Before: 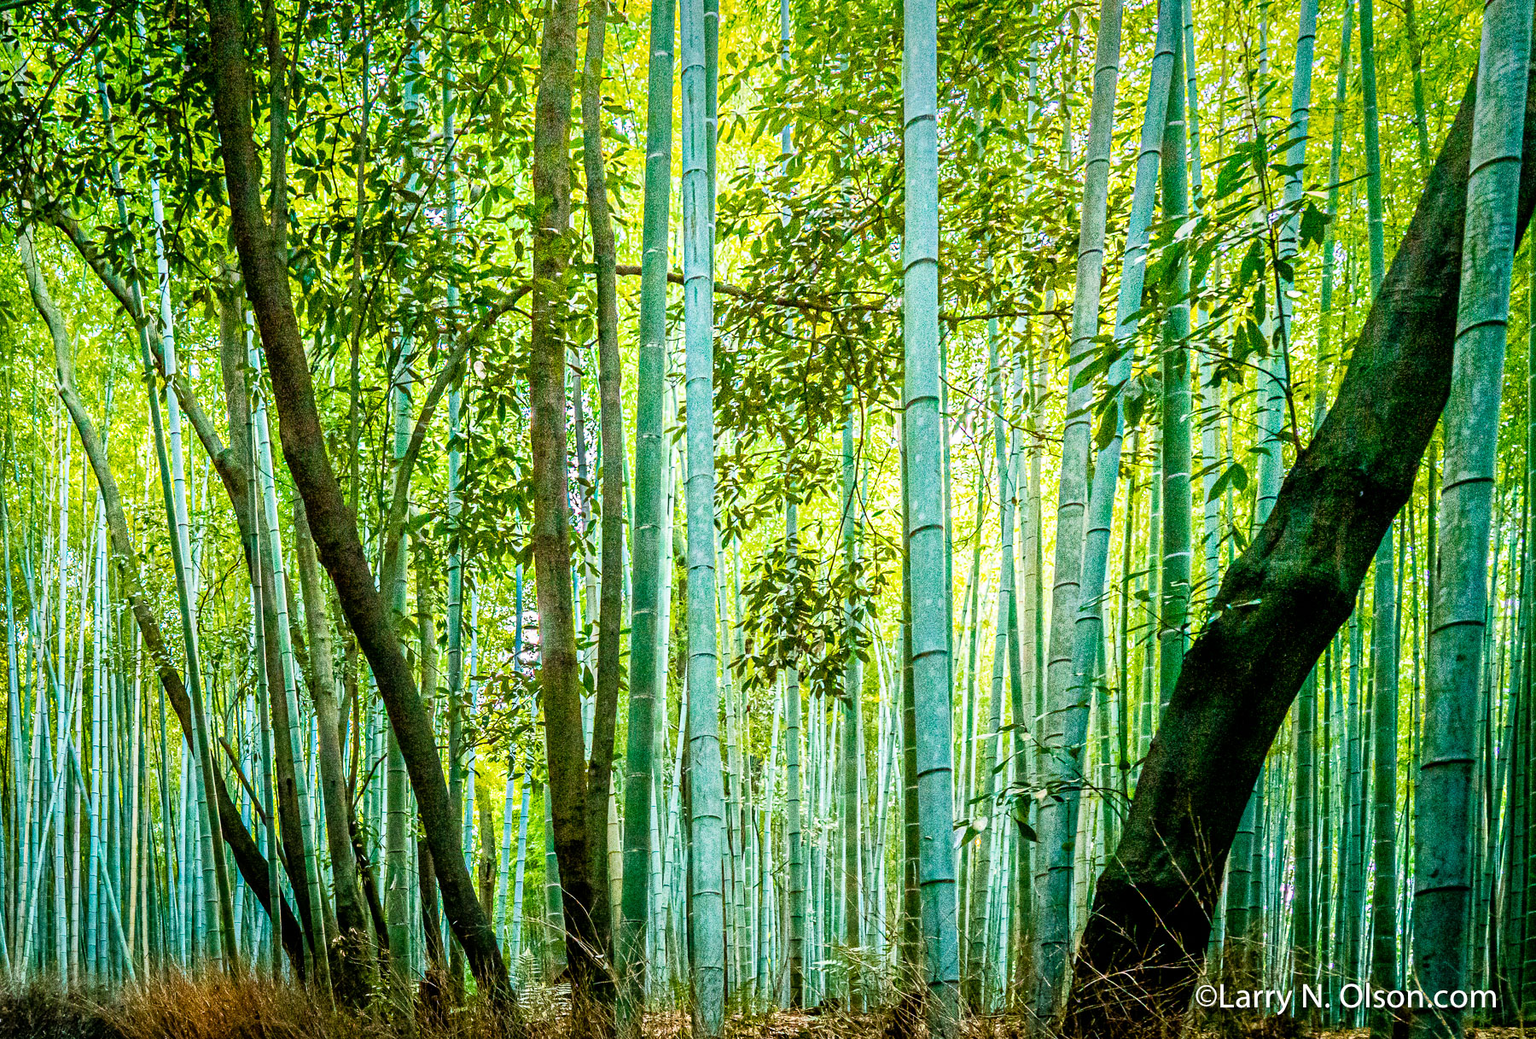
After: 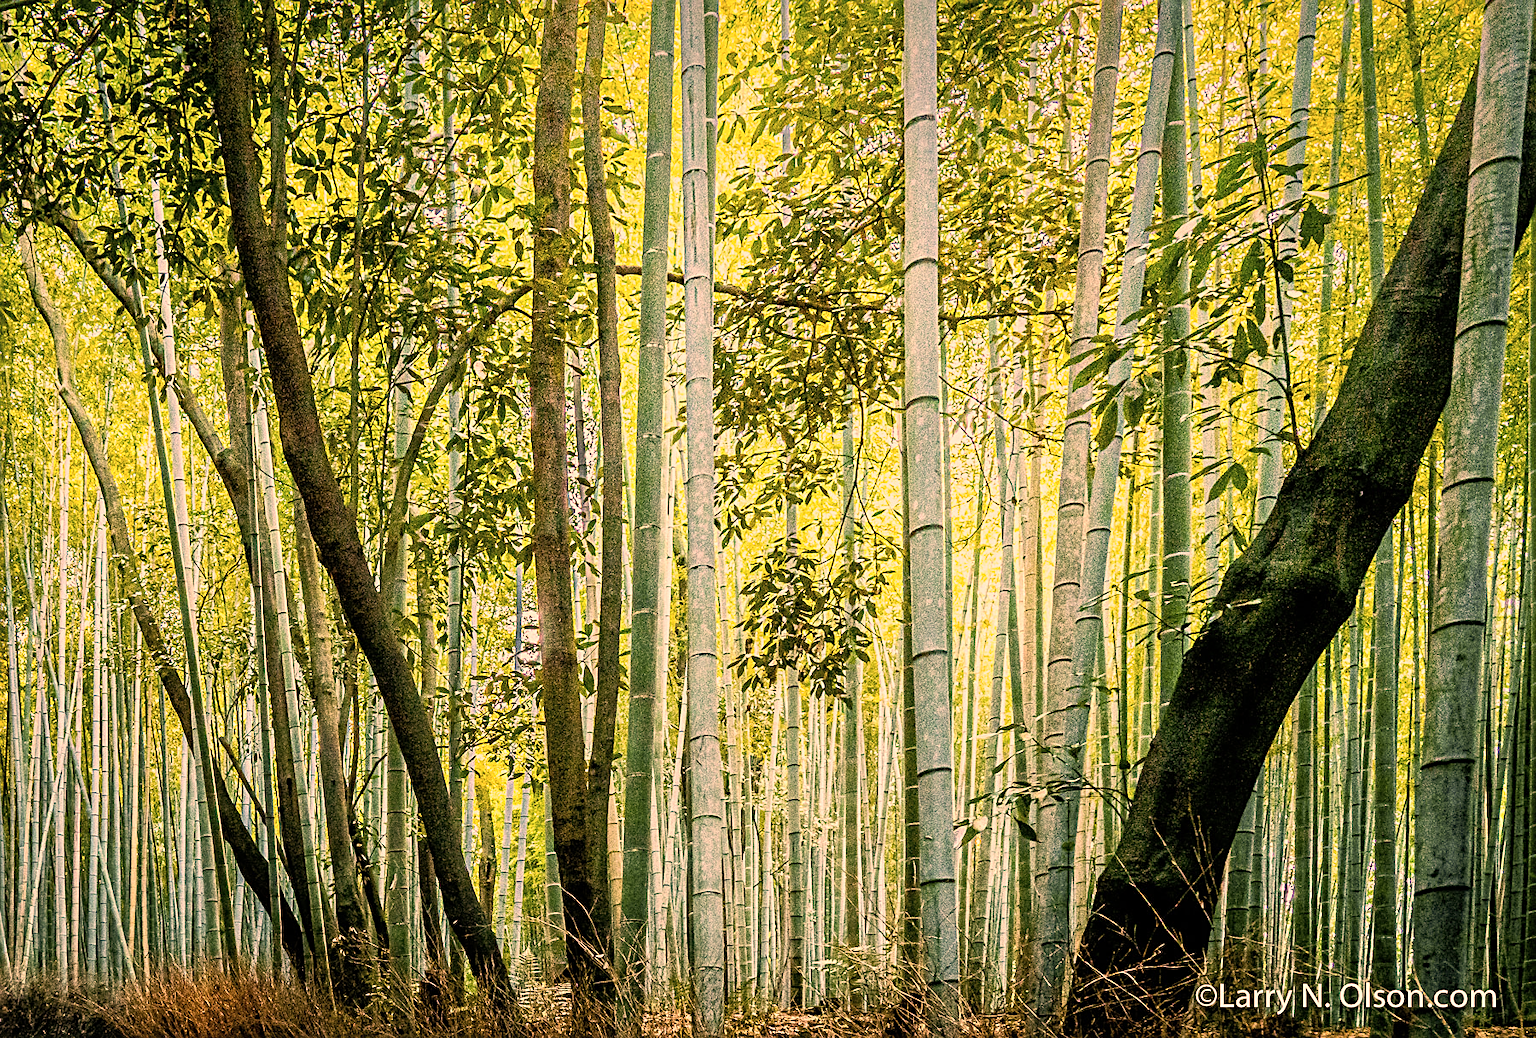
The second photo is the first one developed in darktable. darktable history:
color correction: highlights a* 40, highlights b* 40, saturation 0.69
sharpen: on, module defaults
